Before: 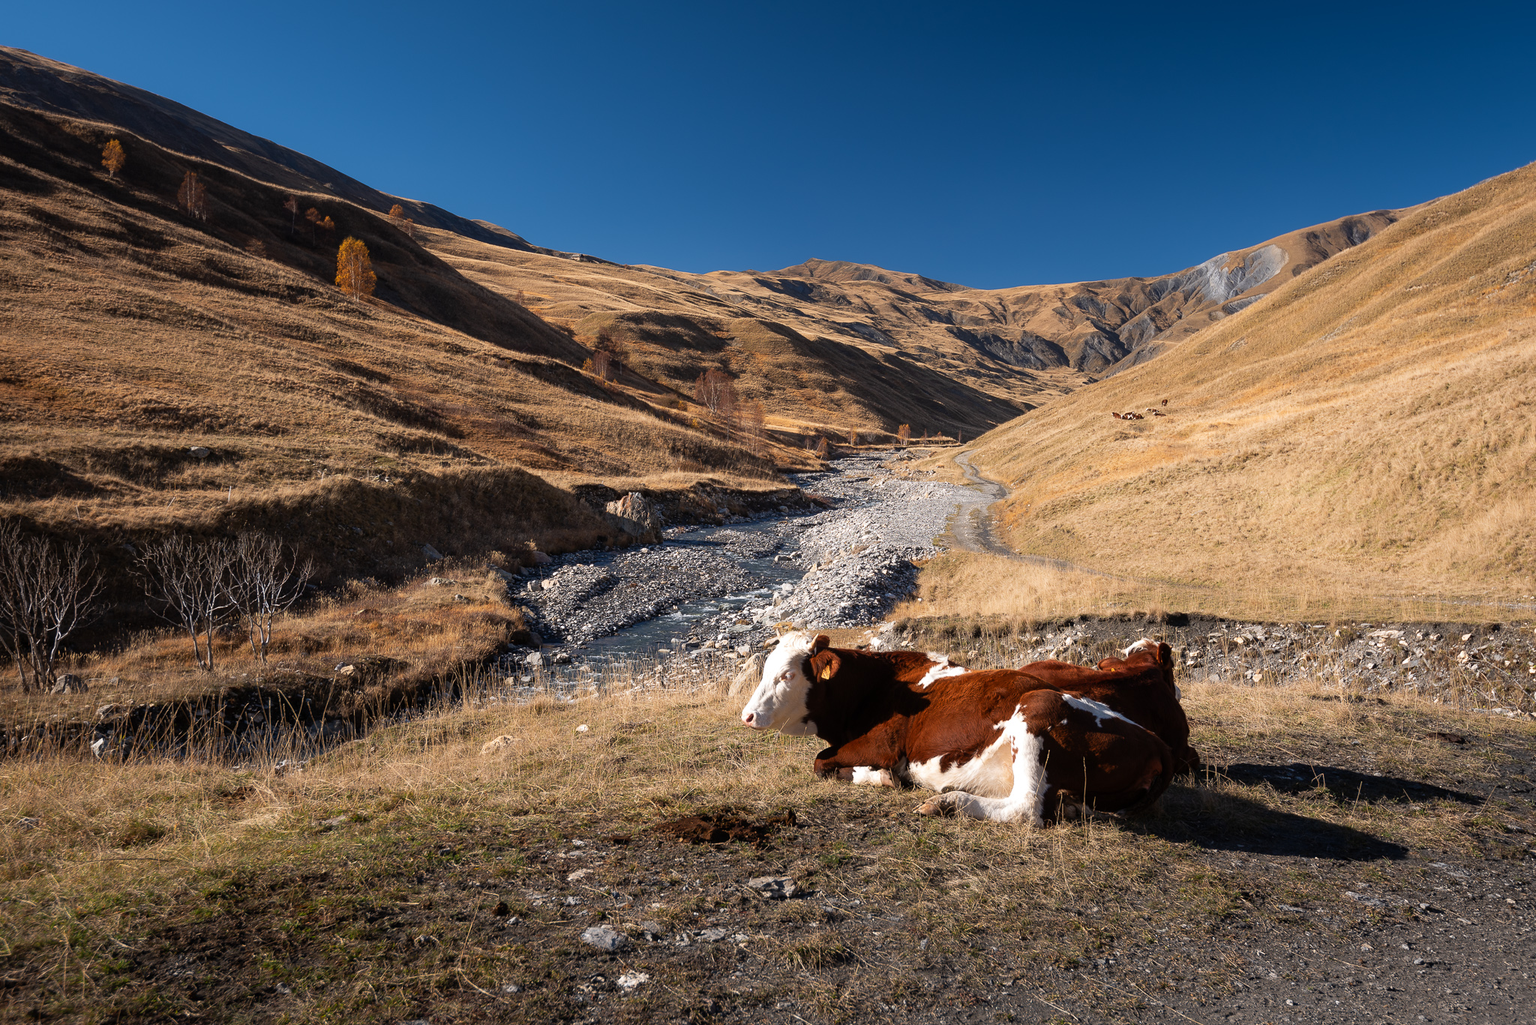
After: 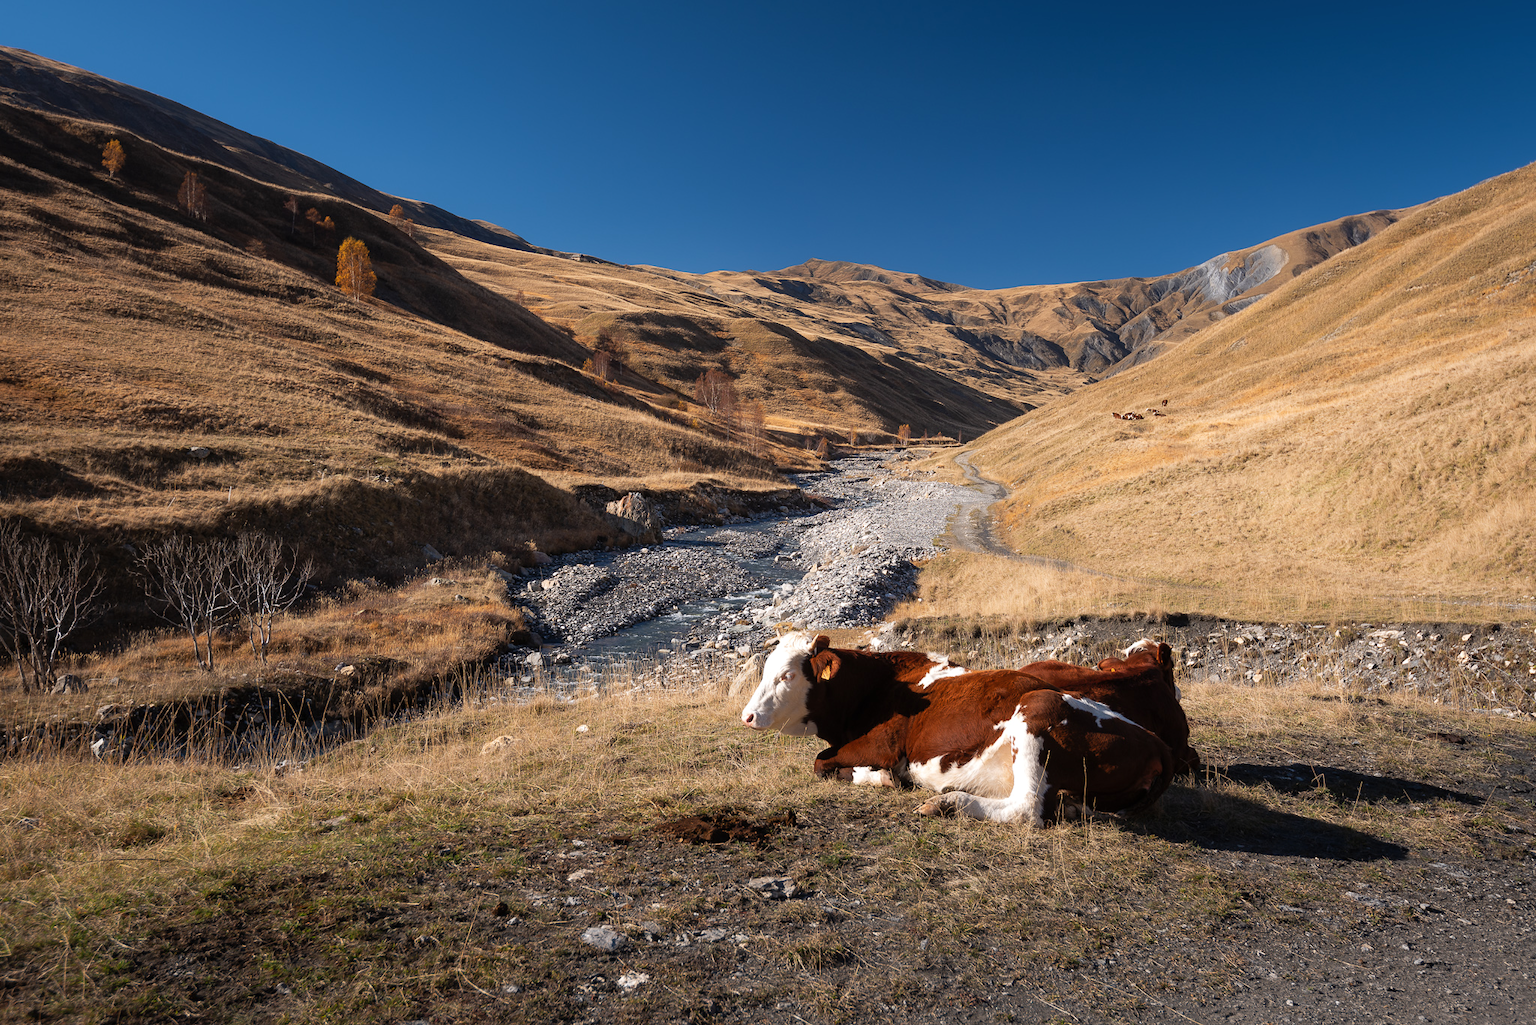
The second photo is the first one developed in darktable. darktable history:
shadows and highlights: radius 125.46, shadows 21.19, highlights -21.19, low approximation 0.01
exposure: black level correction 0, exposure 0.7 EV, compensate exposure bias true, compensate highlight preservation false
